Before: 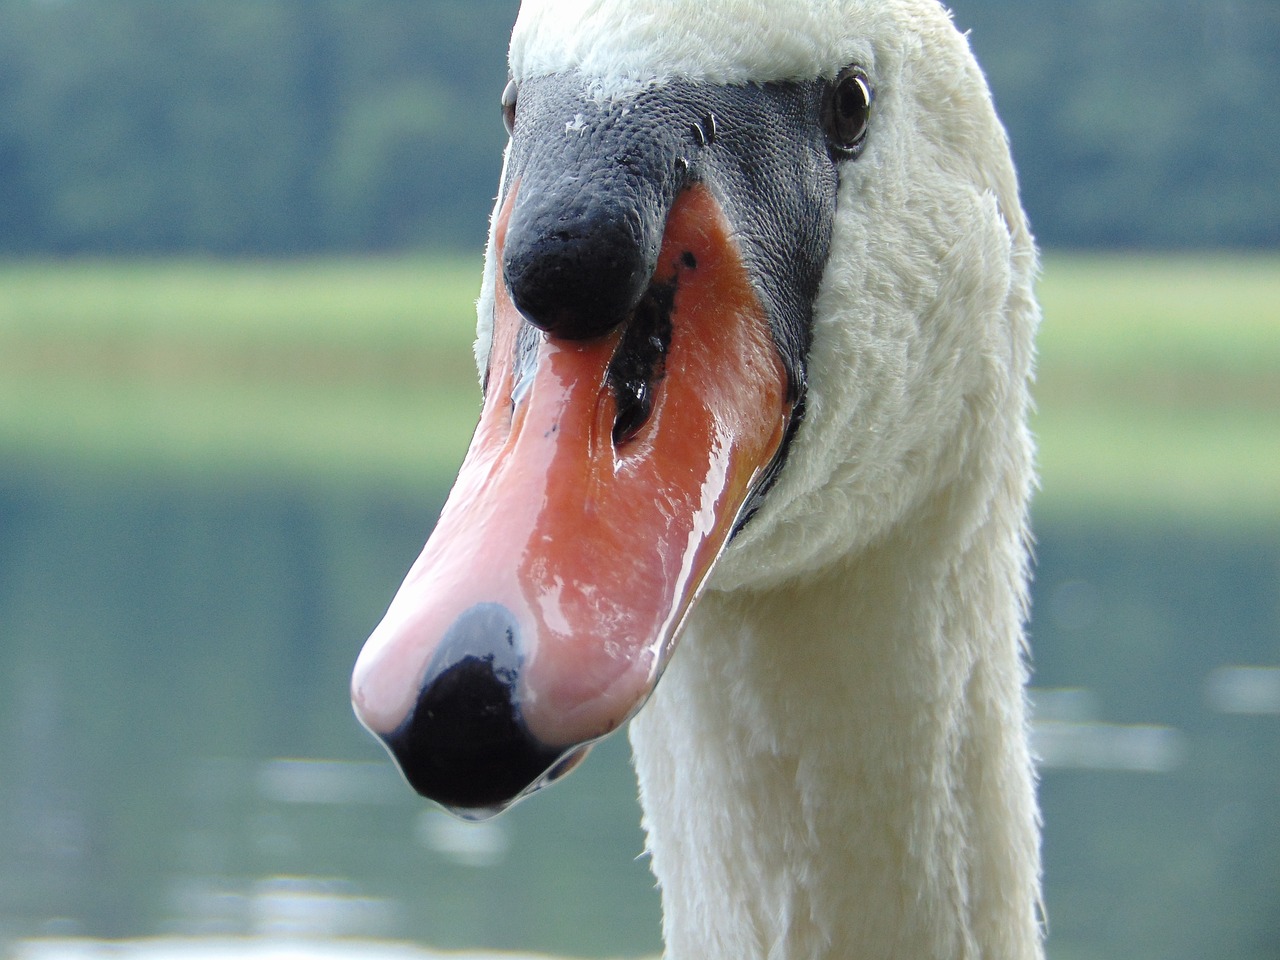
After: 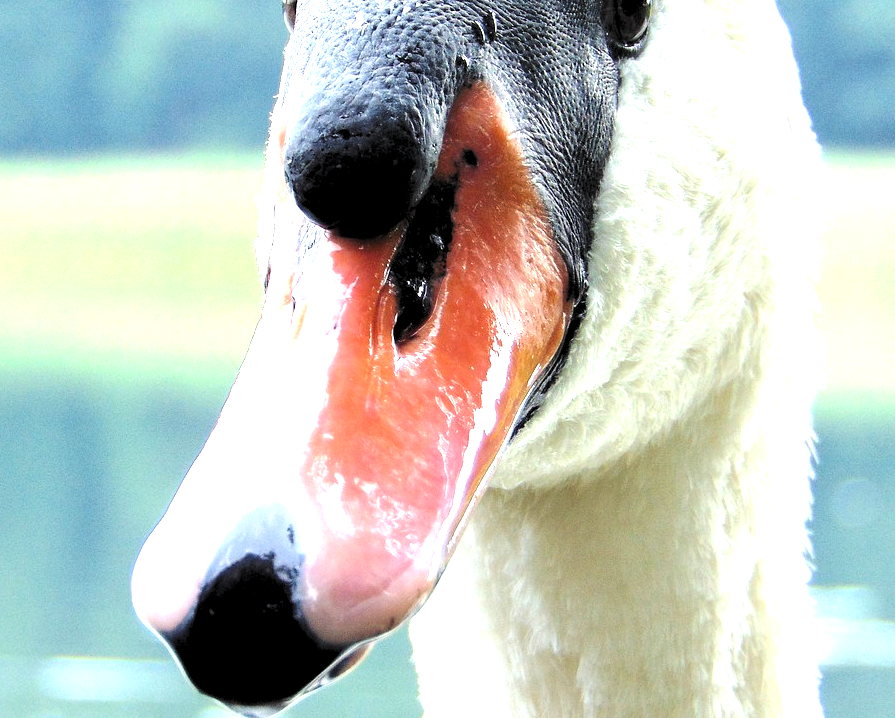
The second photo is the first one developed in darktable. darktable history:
levels: levels [0.182, 0.542, 0.902]
exposure: black level correction 0, exposure 1.101 EV, compensate exposure bias true, compensate highlight preservation false
crop and rotate: left 17.165%, top 10.695%, right 12.886%, bottom 14.469%
contrast brightness saturation: contrast 0.075, brightness 0.07, saturation 0.181
